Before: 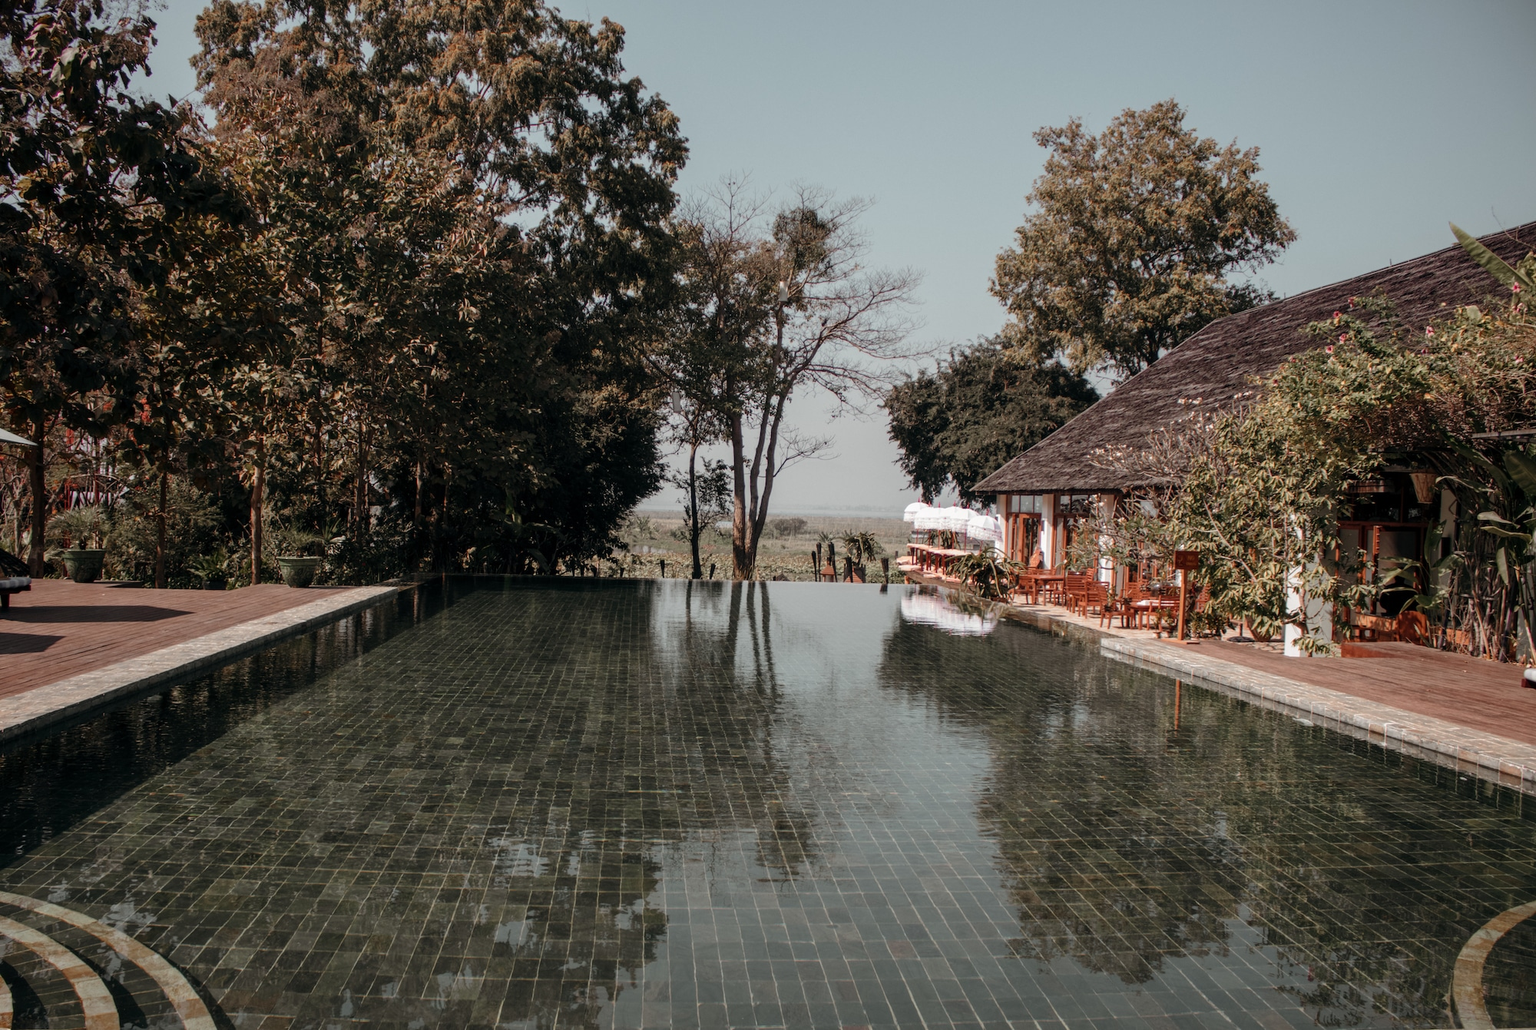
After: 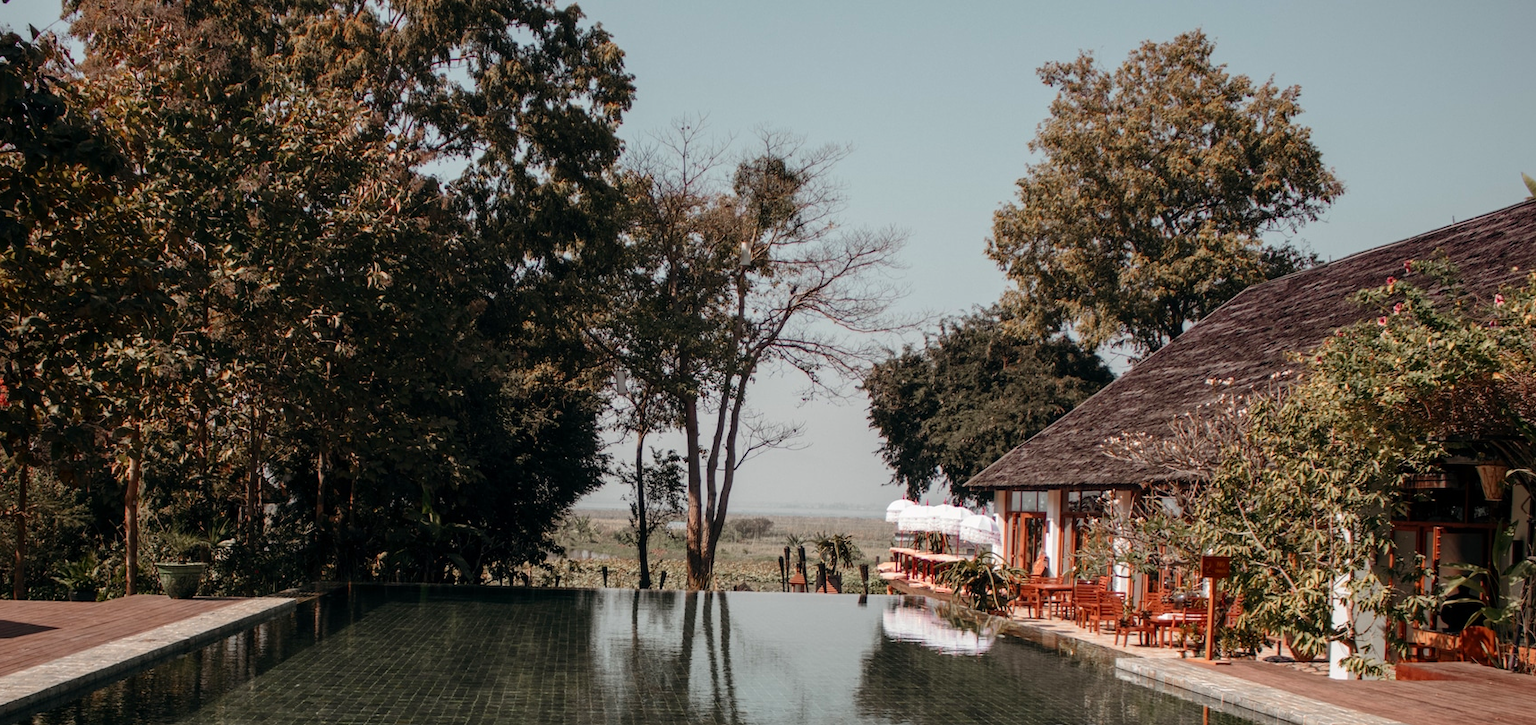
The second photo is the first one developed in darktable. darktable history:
contrast brightness saturation: contrast 0.078, saturation 0.205
crop and rotate: left 9.377%, top 7.177%, right 4.816%, bottom 32.367%
